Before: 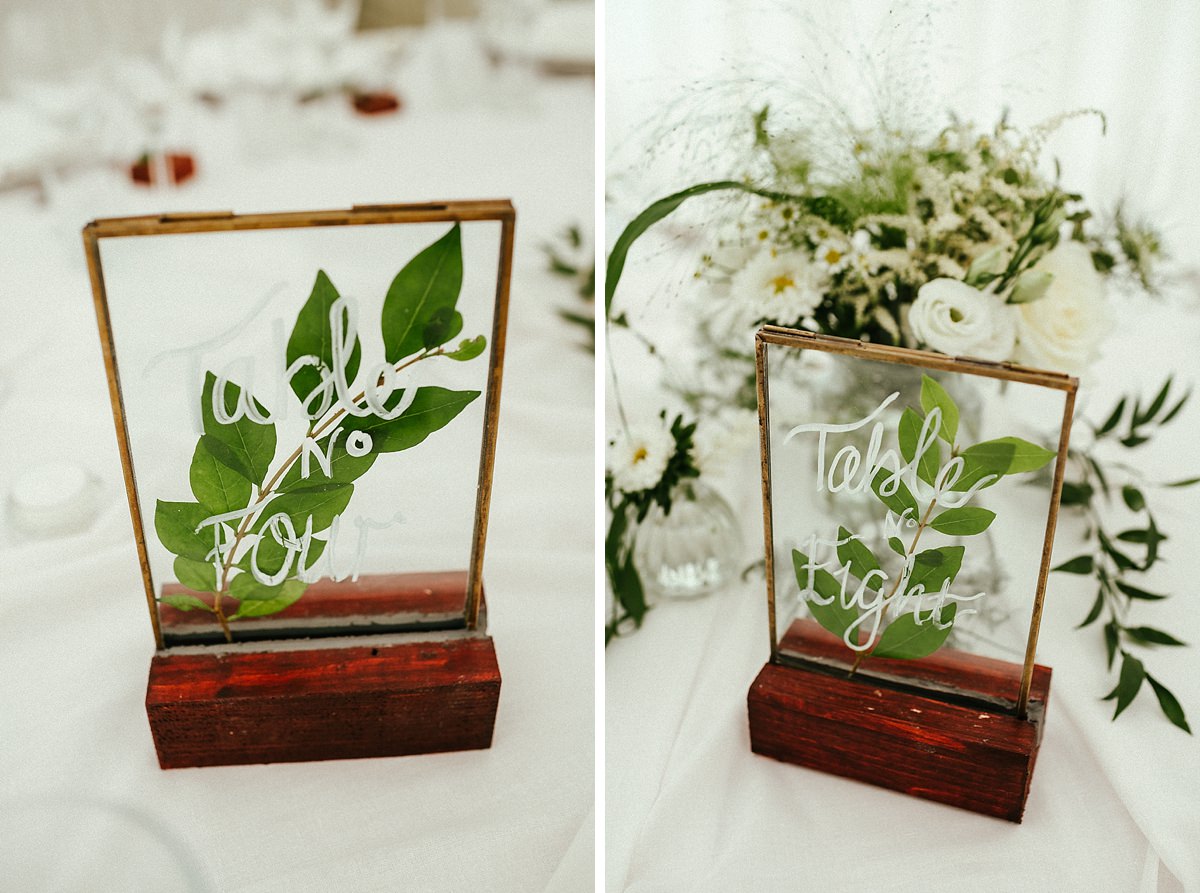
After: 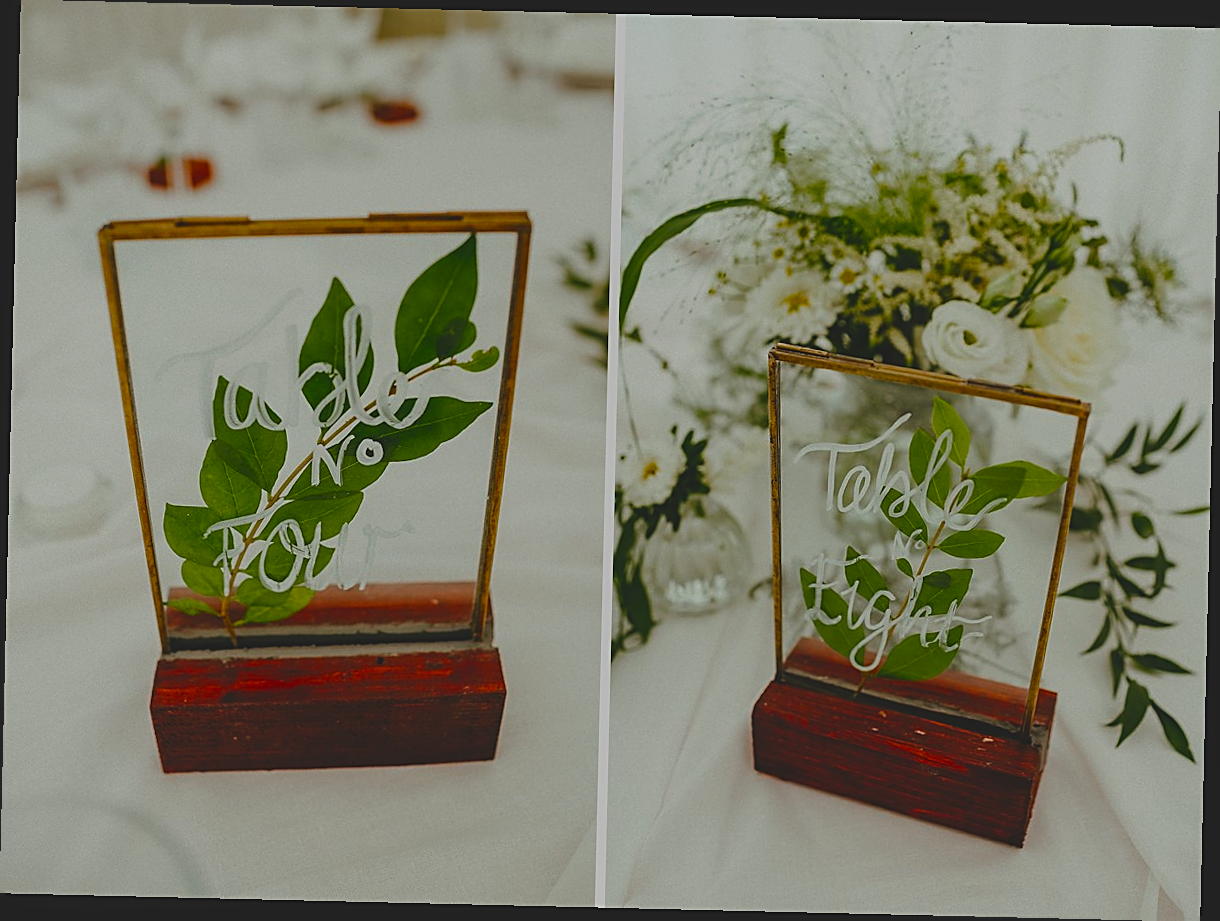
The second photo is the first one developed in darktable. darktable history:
local contrast: highlights 106%, shadows 99%, detail 120%, midtone range 0.2
crop and rotate: angle -1.37°
color balance rgb: power › hue 61.76°, linear chroma grading › global chroma 0.725%, perceptual saturation grading › global saturation 38.708%, perceptual saturation grading › highlights -25.484%, perceptual saturation grading › mid-tones 35.266%, perceptual saturation grading › shadows 34.498%, global vibrance 20%
sharpen: on, module defaults
exposure: black level correction -0.036, exposure -0.496 EV, compensate exposure bias true, compensate highlight preservation false
